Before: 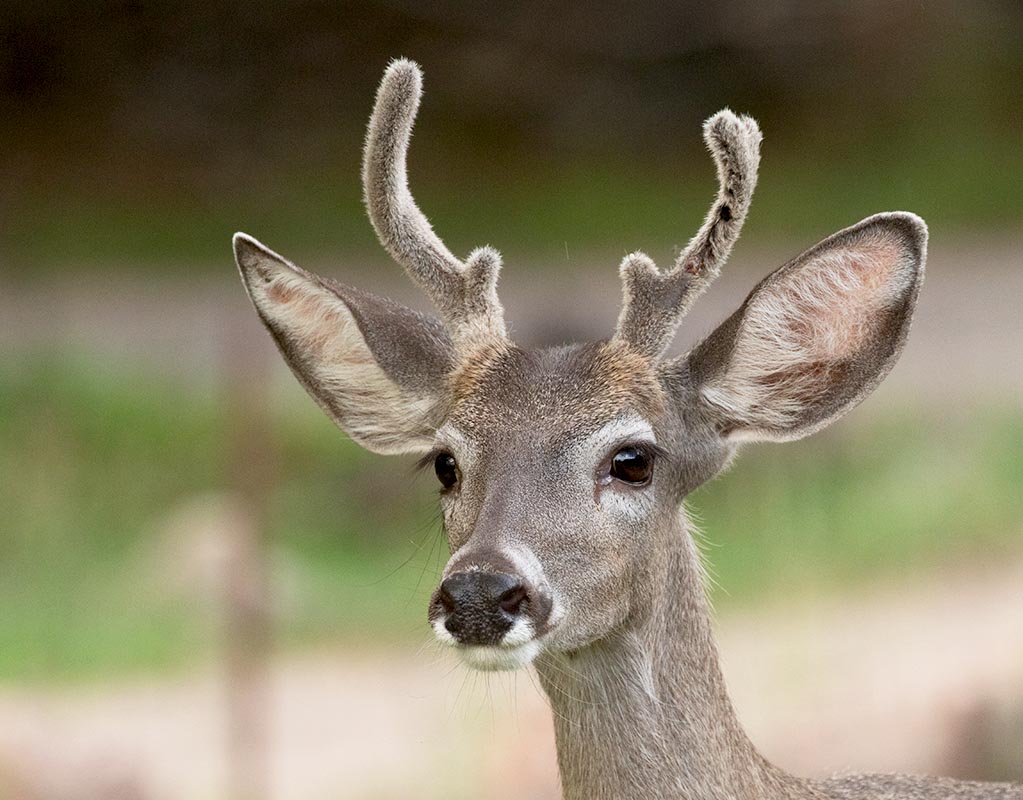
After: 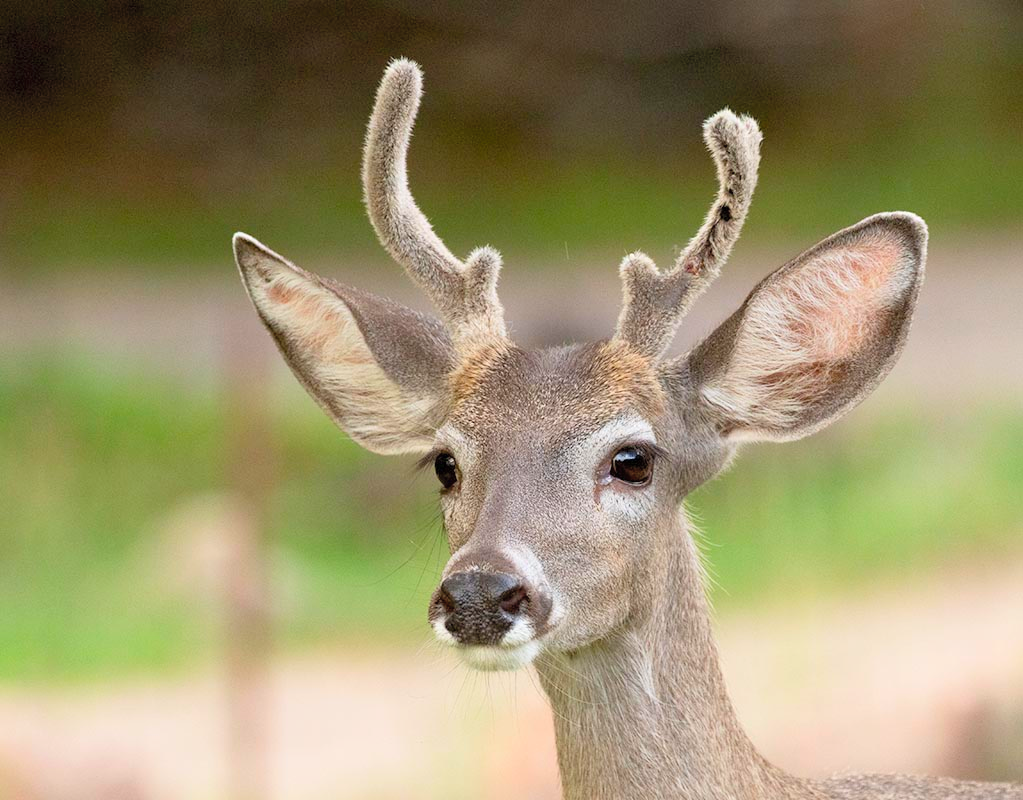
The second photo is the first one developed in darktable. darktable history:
contrast brightness saturation: contrast 0.069, brightness 0.18, saturation 0.414
